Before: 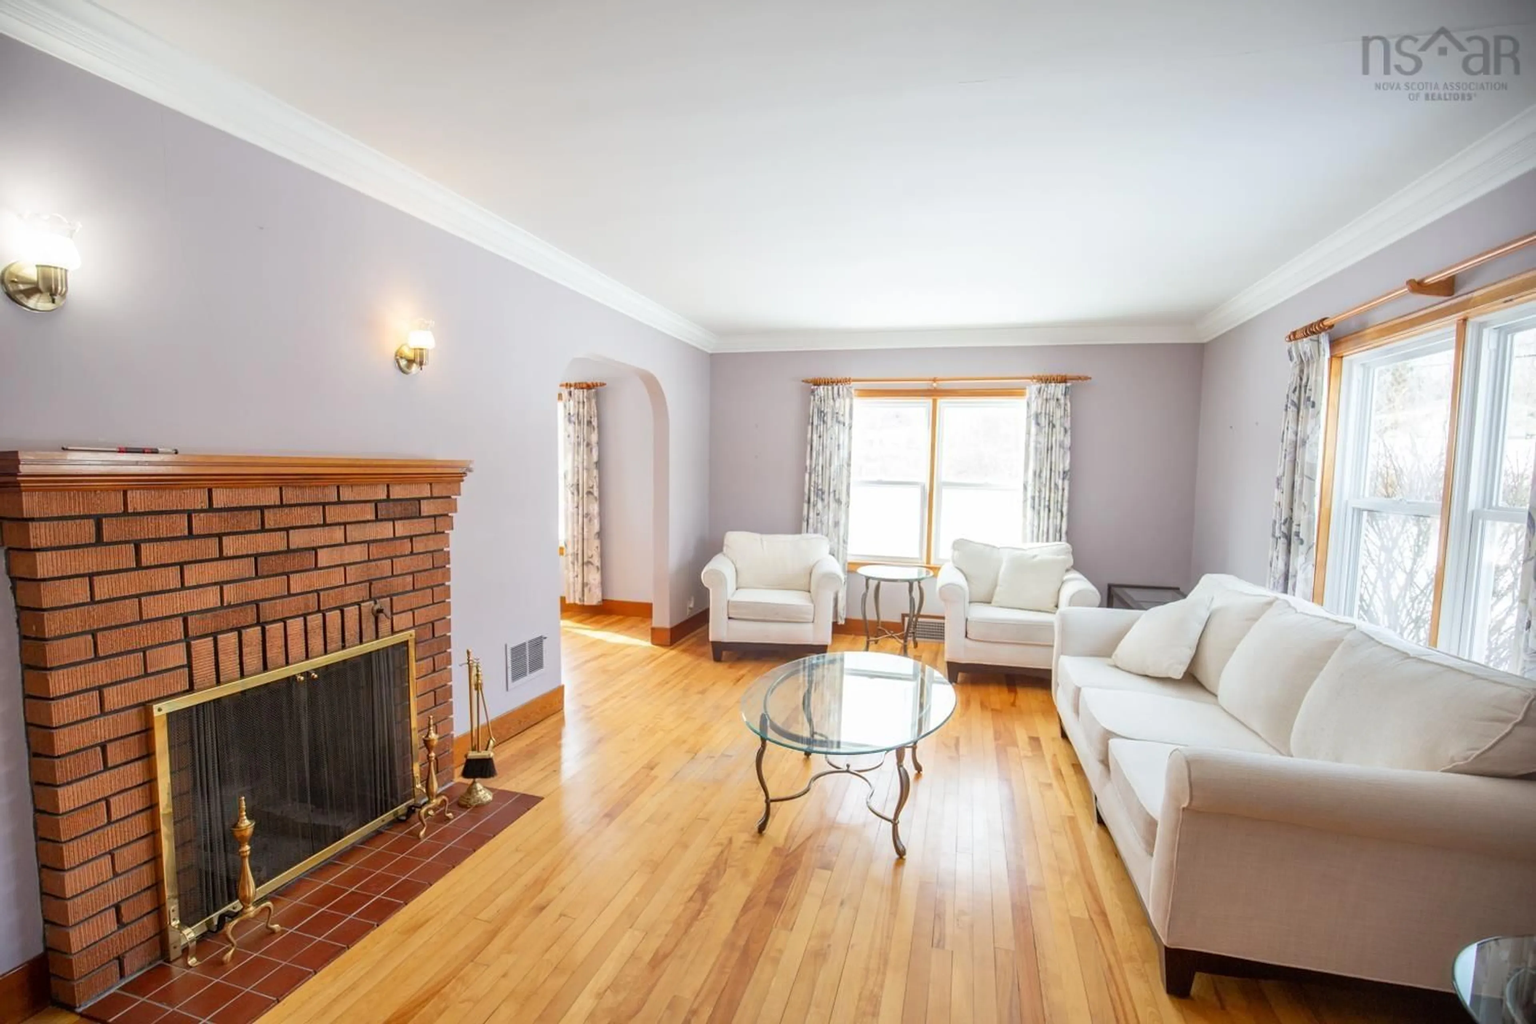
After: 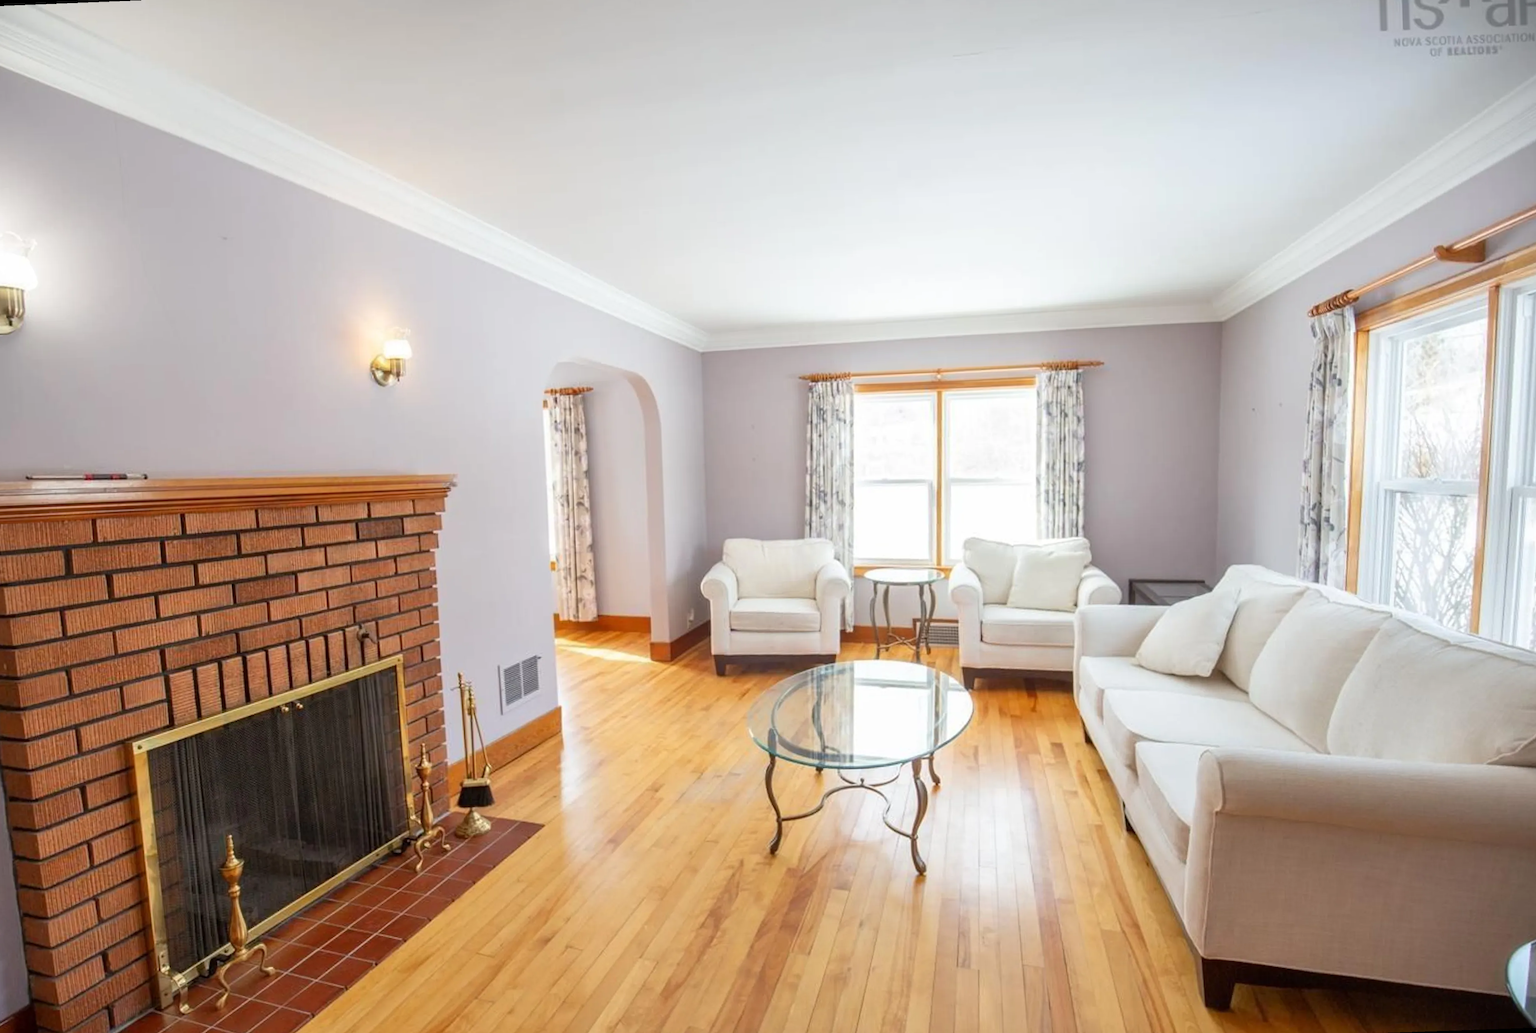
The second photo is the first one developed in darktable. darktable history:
rotate and perspective: rotation -2.12°, lens shift (vertical) 0.009, lens shift (horizontal) -0.008, automatic cropping original format, crop left 0.036, crop right 0.964, crop top 0.05, crop bottom 0.959
